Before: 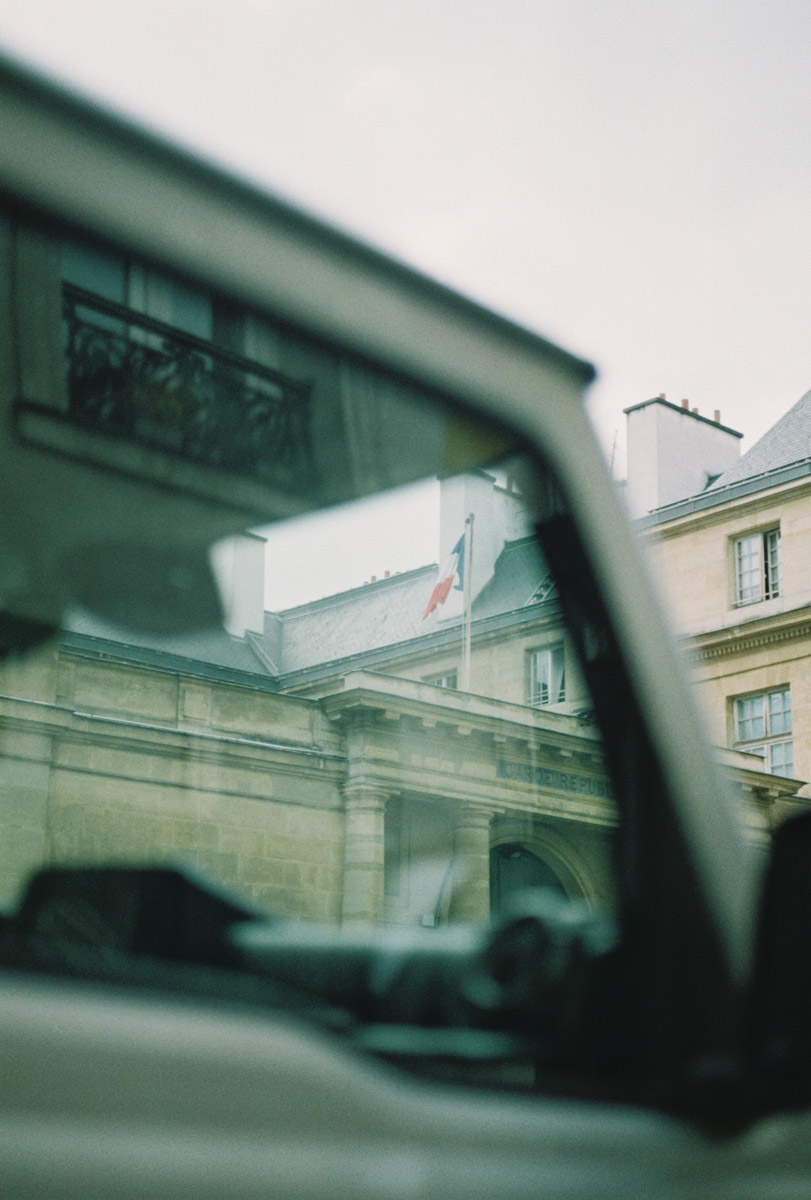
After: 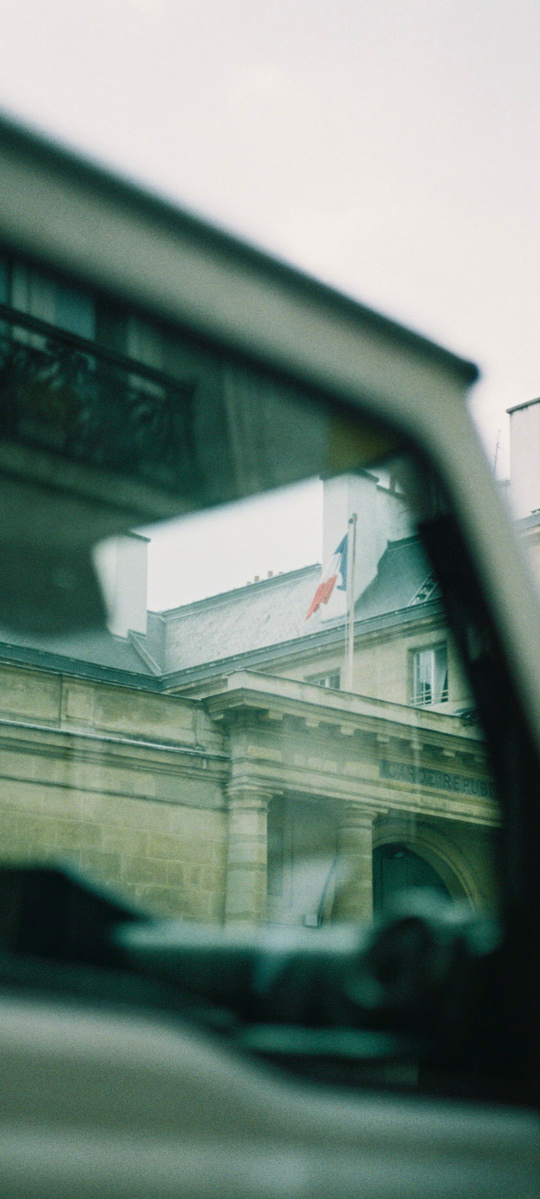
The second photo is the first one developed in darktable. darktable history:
crop and rotate: left 14.436%, right 18.898%
contrast brightness saturation: contrast 0.13, brightness -0.05, saturation 0.16
